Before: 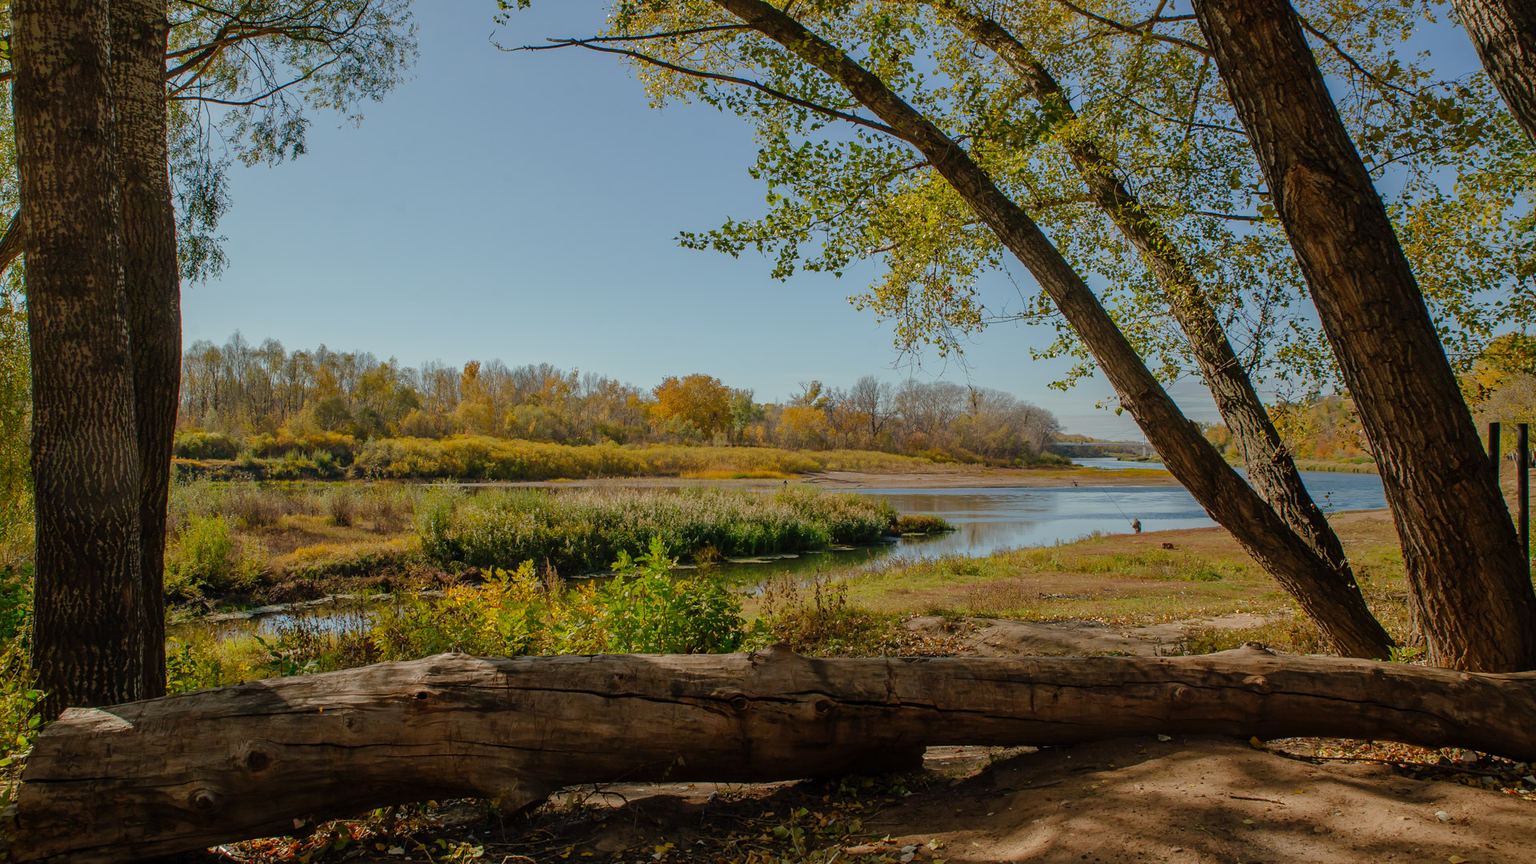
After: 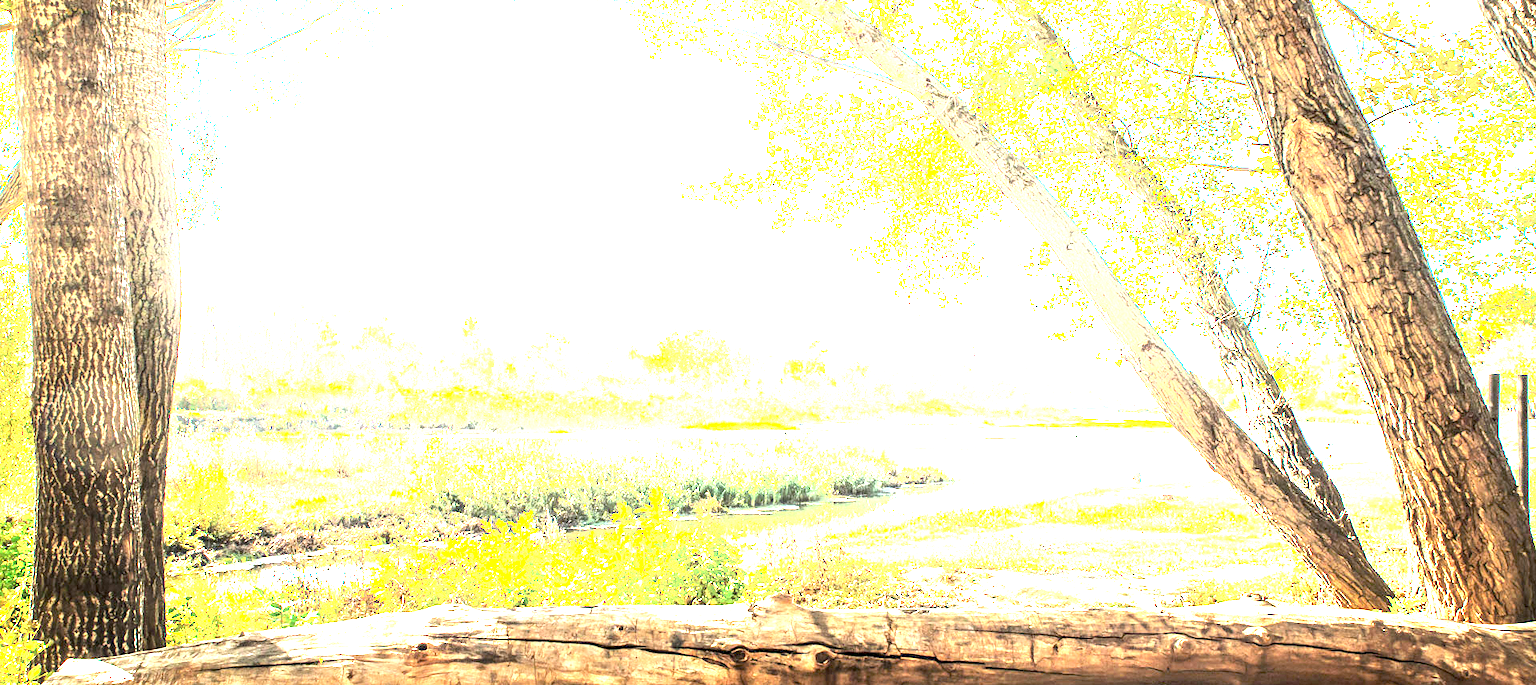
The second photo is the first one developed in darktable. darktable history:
shadows and highlights: shadows -70, highlights 35, soften with gaussian
crop and rotate: top 5.667%, bottom 14.937%
exposure: black level correction 0, exposure 4 EV, compensate exposure bias true, compensate highlight preservation false
local contrast: highlights 80%, shadows 57%, detail 175%, midtone range 0.602
